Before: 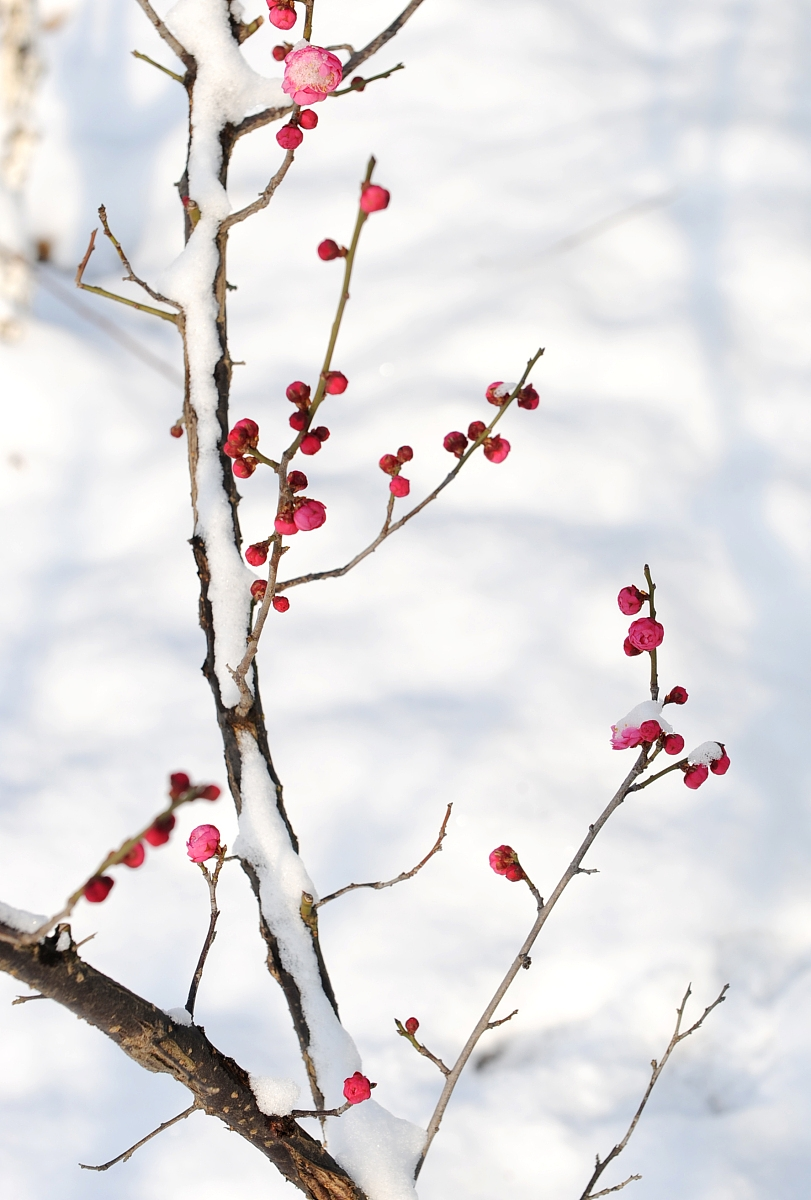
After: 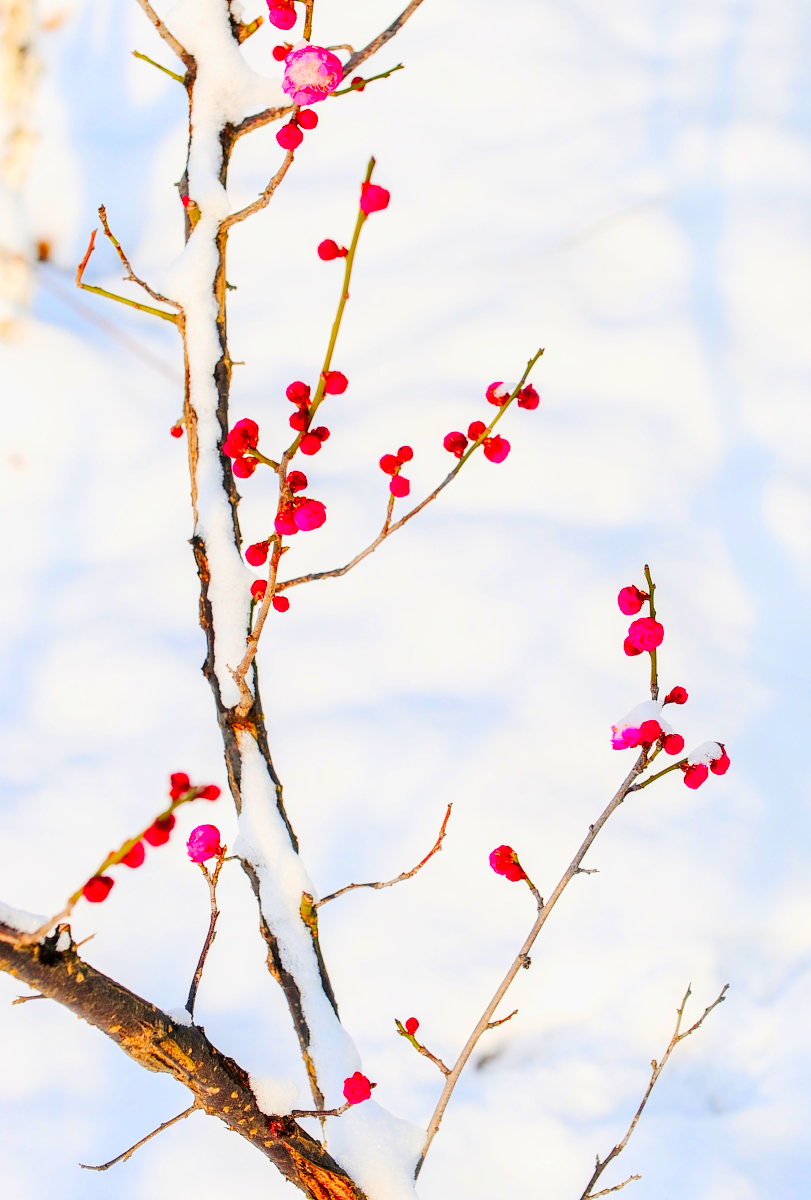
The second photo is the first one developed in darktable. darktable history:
contrast brightness saturation: contrast 0.08, saturation 0.2
color correction: highlights b* 0.01, saturation 2.16
local contrast: detail 130%
exposure: black level correction 0, exposure 1.191 EV, compensate highlight preservation false
filmic rgb: black relative exposure -7.65 EV, white relative exposure 4.56 EV, hardness 3.61
